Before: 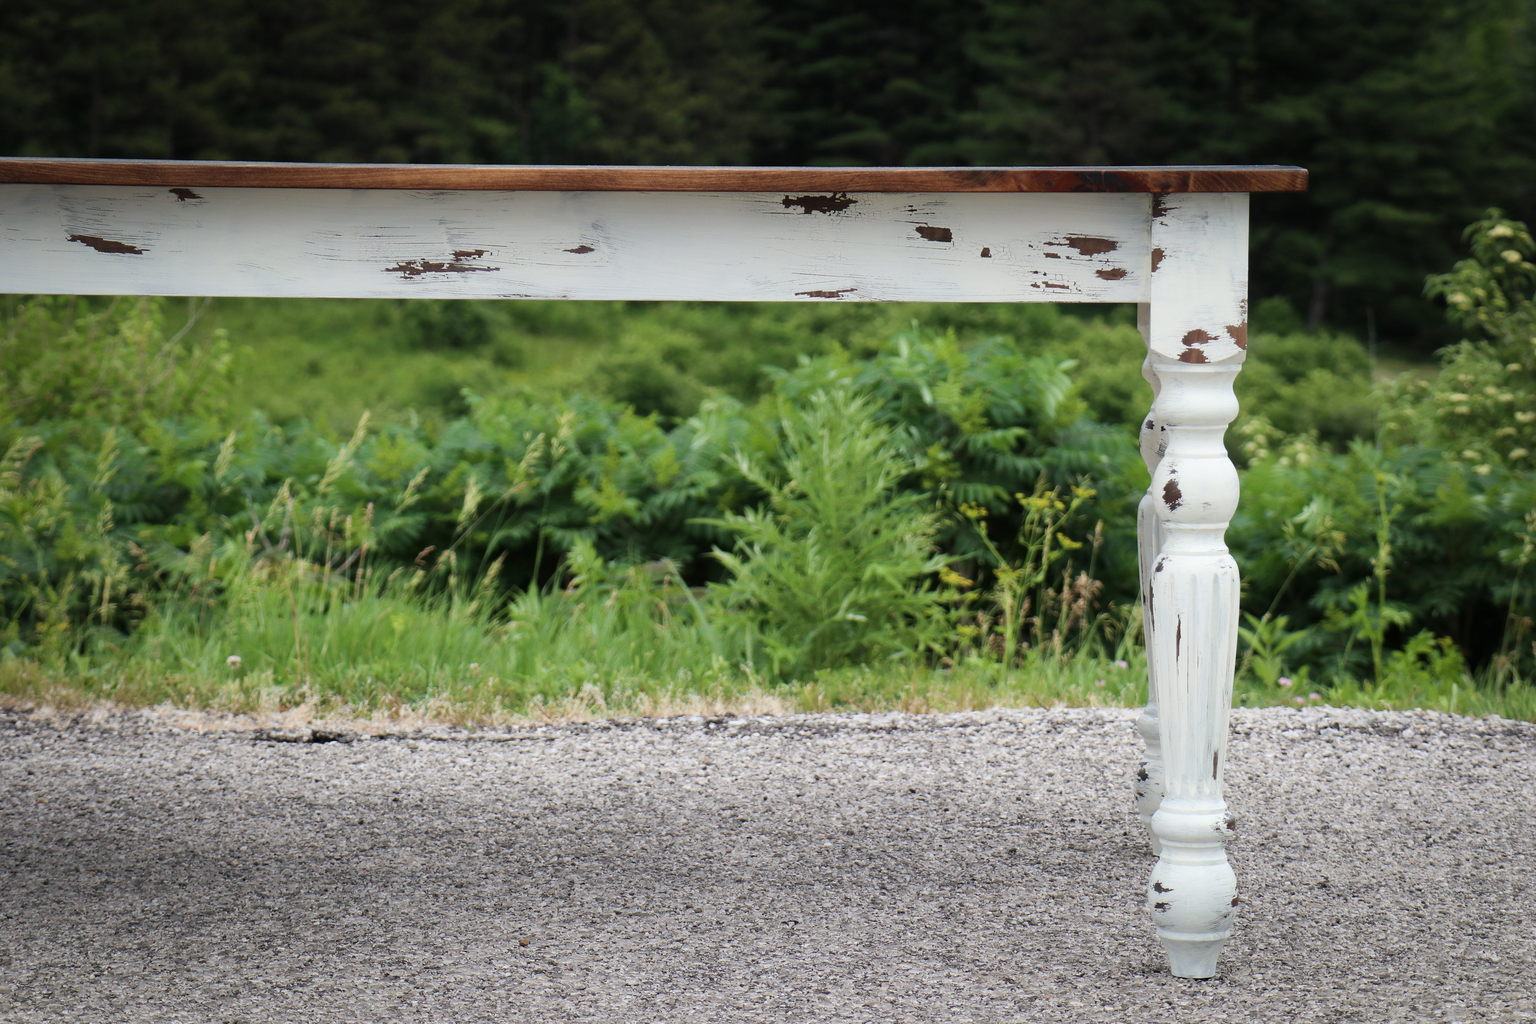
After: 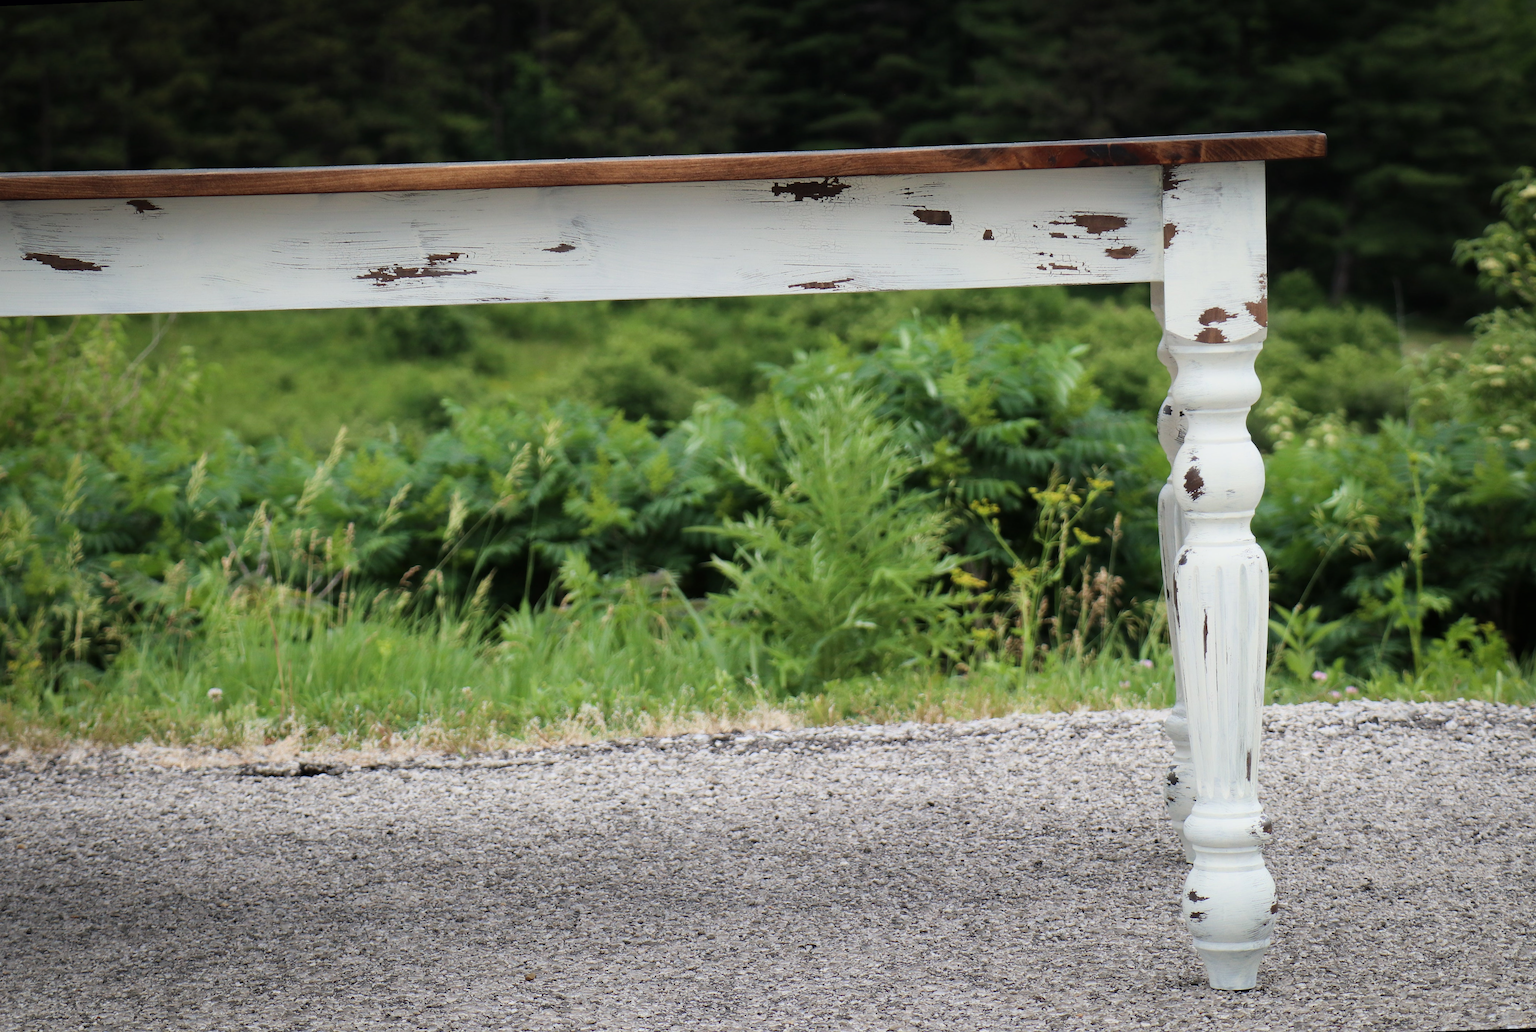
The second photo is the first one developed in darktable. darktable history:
filmic rgb: black relative exposure -16 EV, white relative exposure 2.93 EV, hardness 10.04, color science v6 (2022)
rotate and perspective: rotation -2.12°, lens shift (vertical) 0.009, lens shift (horizontal) -0.008, automatic cropping original format, crop left 0.036, crop right 0.964, crop top 0.05, crop bottom 0.959
